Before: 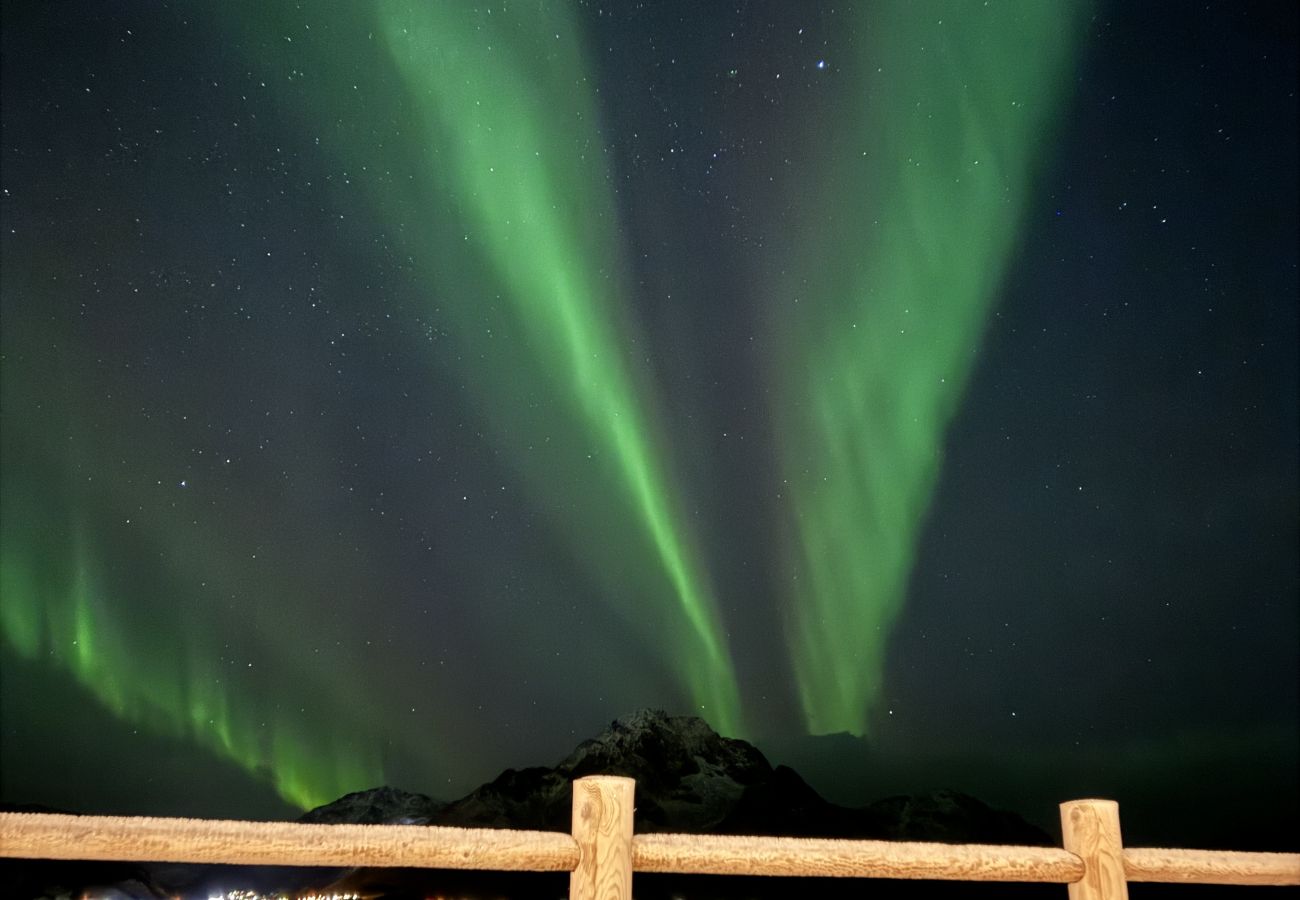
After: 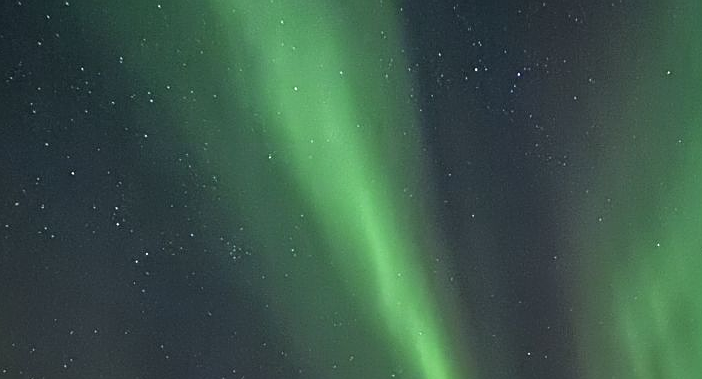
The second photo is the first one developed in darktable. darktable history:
sharpen: on, module defaults
crop: left 15.109%, top 9.082%, right 30.89%, bottom 48.771%
contrast brightness saturation: contrast 0.103, brightness 0.016, saturation 0.023
